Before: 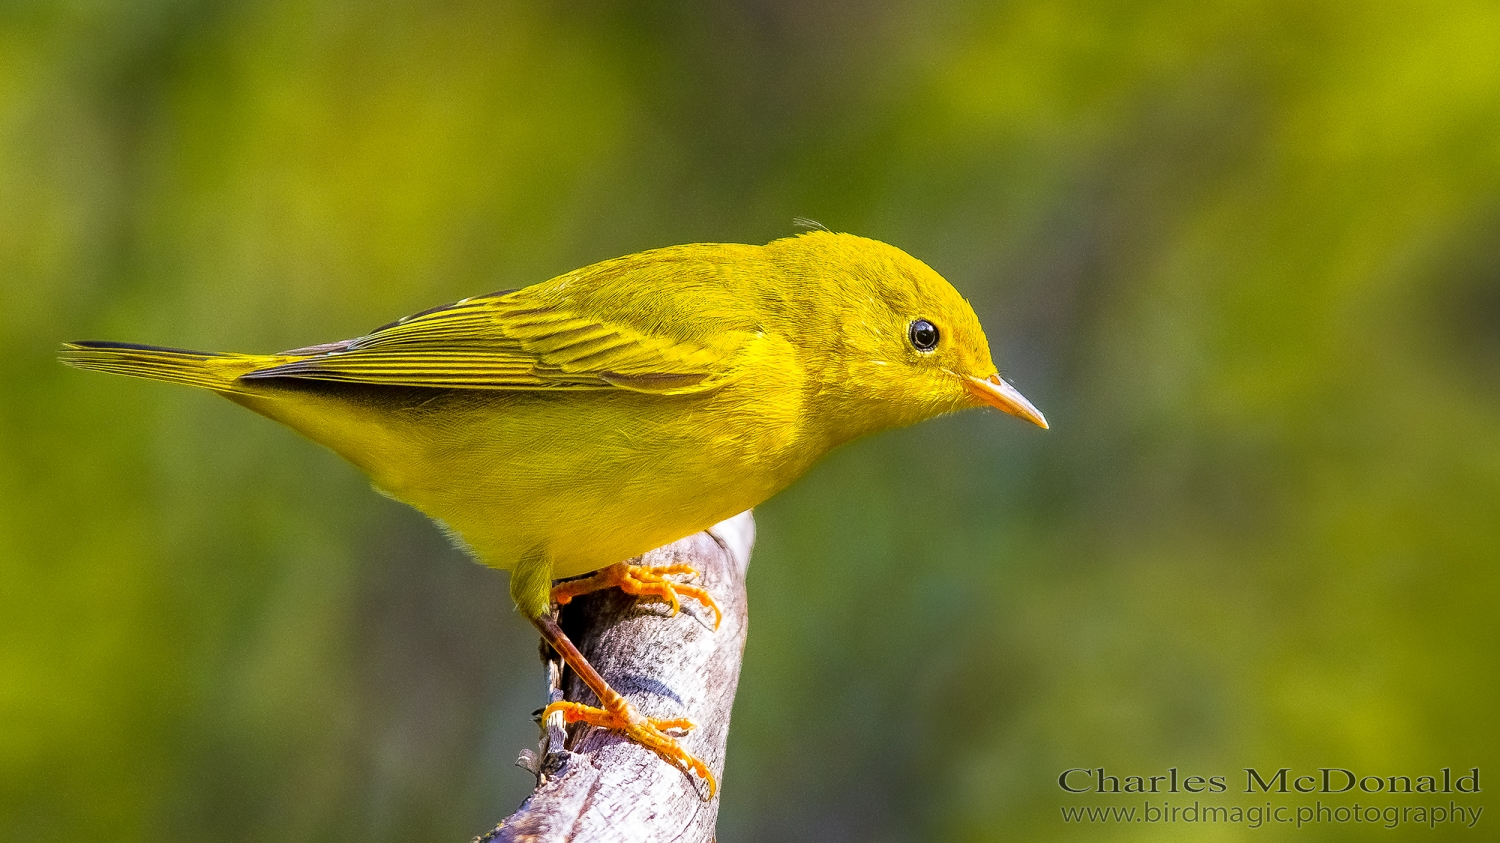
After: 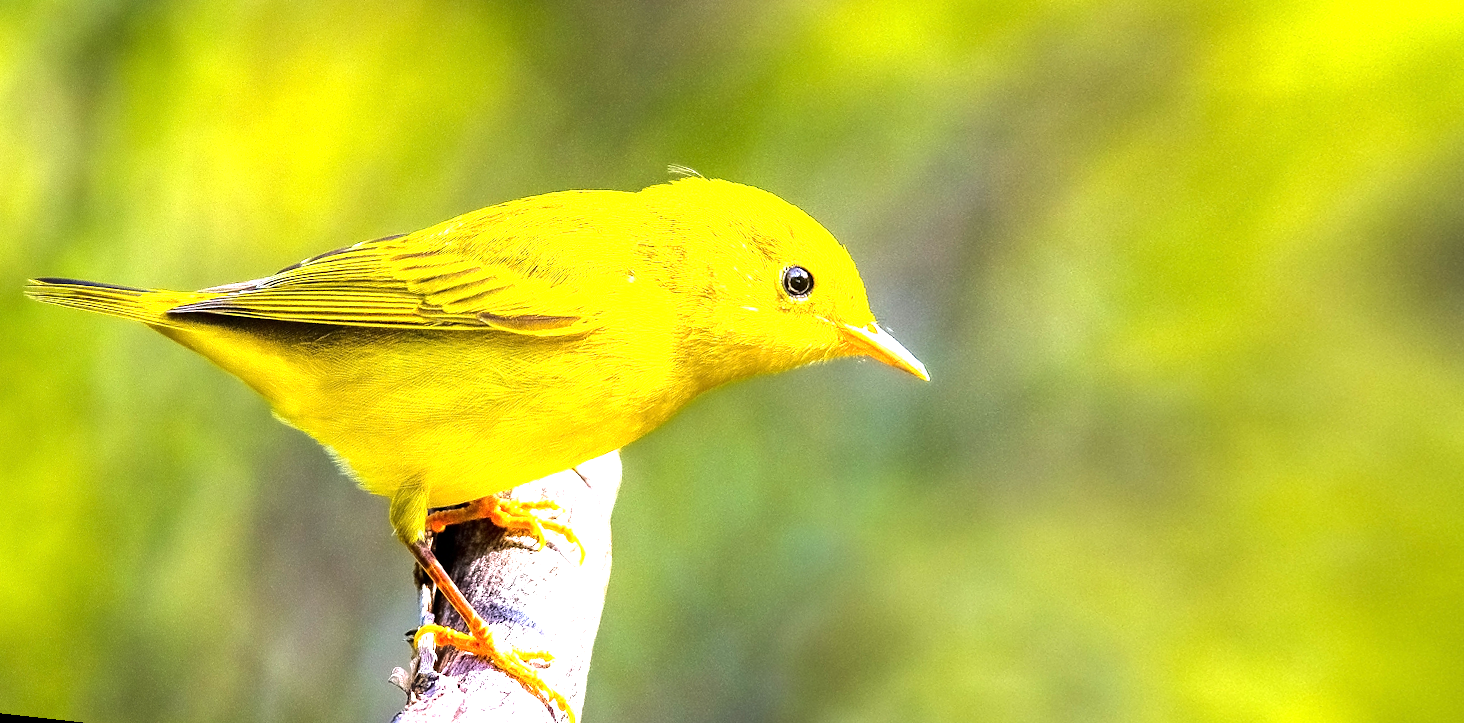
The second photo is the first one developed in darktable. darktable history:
exposure: exposure 1.25 EV, compensate exposure bias true, compensate highlight preservation false
tone equalizer: -8 EV -0.417 EV, -7 EV -0.389 EV, -6 EV -0.333 EV, -5 EV -0.222 EV, -3 EV 0.222 EV, -2 EV 0.333 EV, -1 EV 0.389 EV, +0 EV 0.417 EV, edges refinement/feathering 500, mask exposure compensation -1.57 EV, preserve details no
rotate and perspective: rotation 1.69°, lens shift (vertical) -0.023, lens shift (horizontal) -0.291, crop left 0.025, crop right 0.988, crop top 0.092, crop bottom 0.842
